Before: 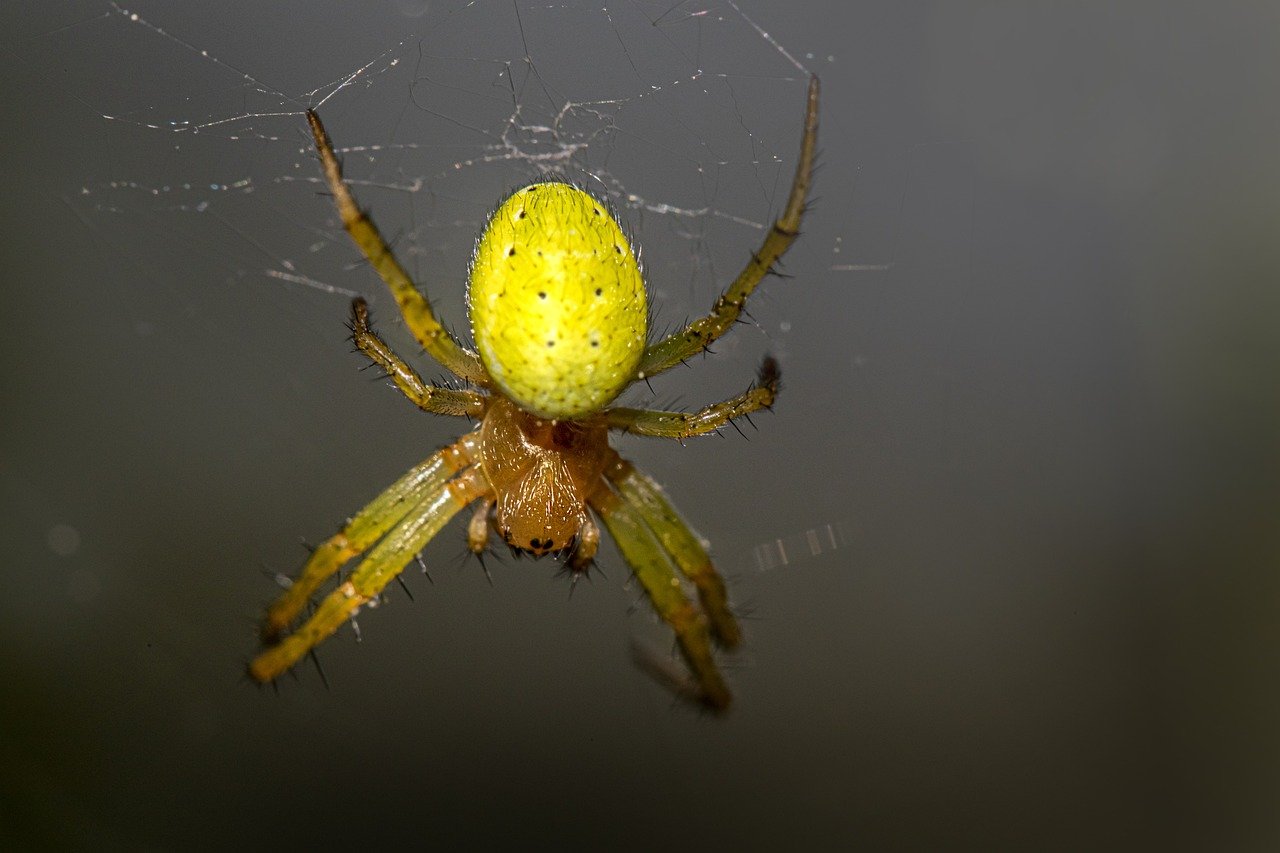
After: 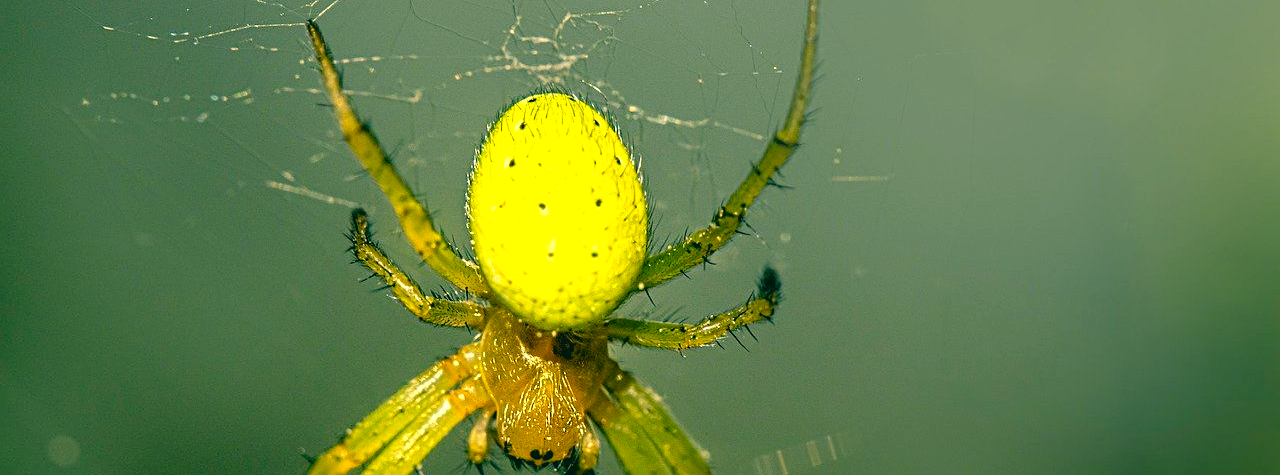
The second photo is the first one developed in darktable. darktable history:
shadows and highlights: soften with gaussian
color correction: highlights a* 1.72, highlights b* 33.86, shadows a* -36.61, shadows b* -5.98
tone equalizer: -8 EV -0.386 EV, -7 EV -0.361 EV, -6 EV -0.354 EV, -5 EV -0.219 EV, -3 EV 0.253 EV, -2 EV 0.357 EV, -1 EV 0.399 EV, +0 EV 0.409 EV
sharpen: amount 0.209
crop and rotate: top 10.624%, bottom 33.6%
levels: black 0.103%, levels [0.044, 0.416, 0.908]
